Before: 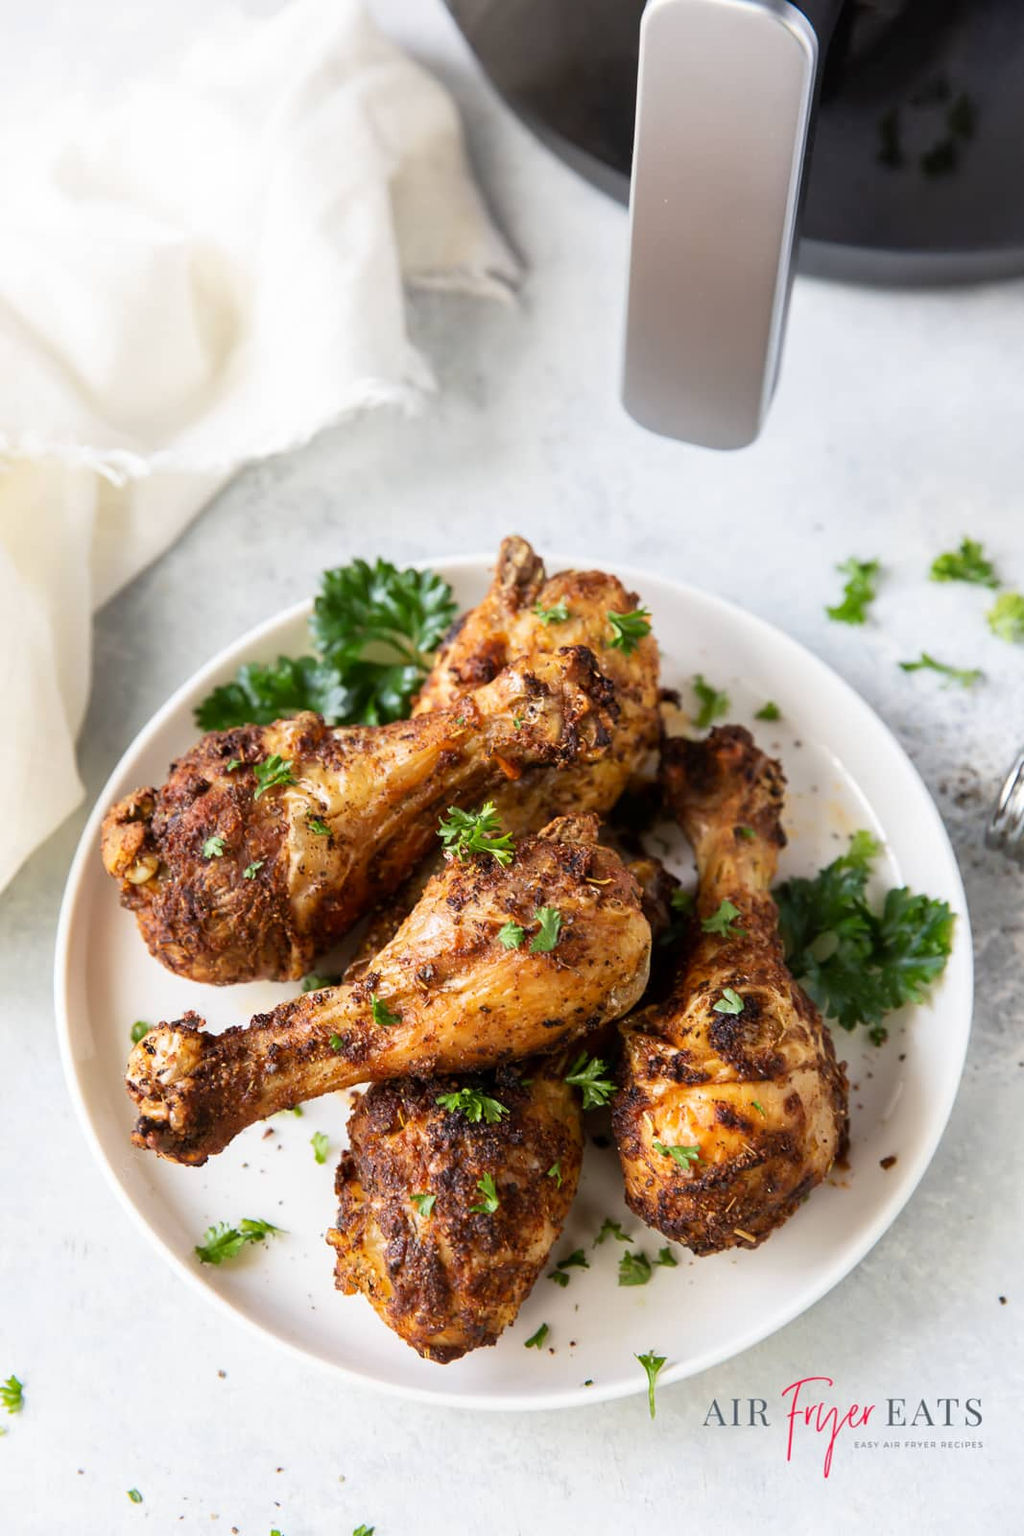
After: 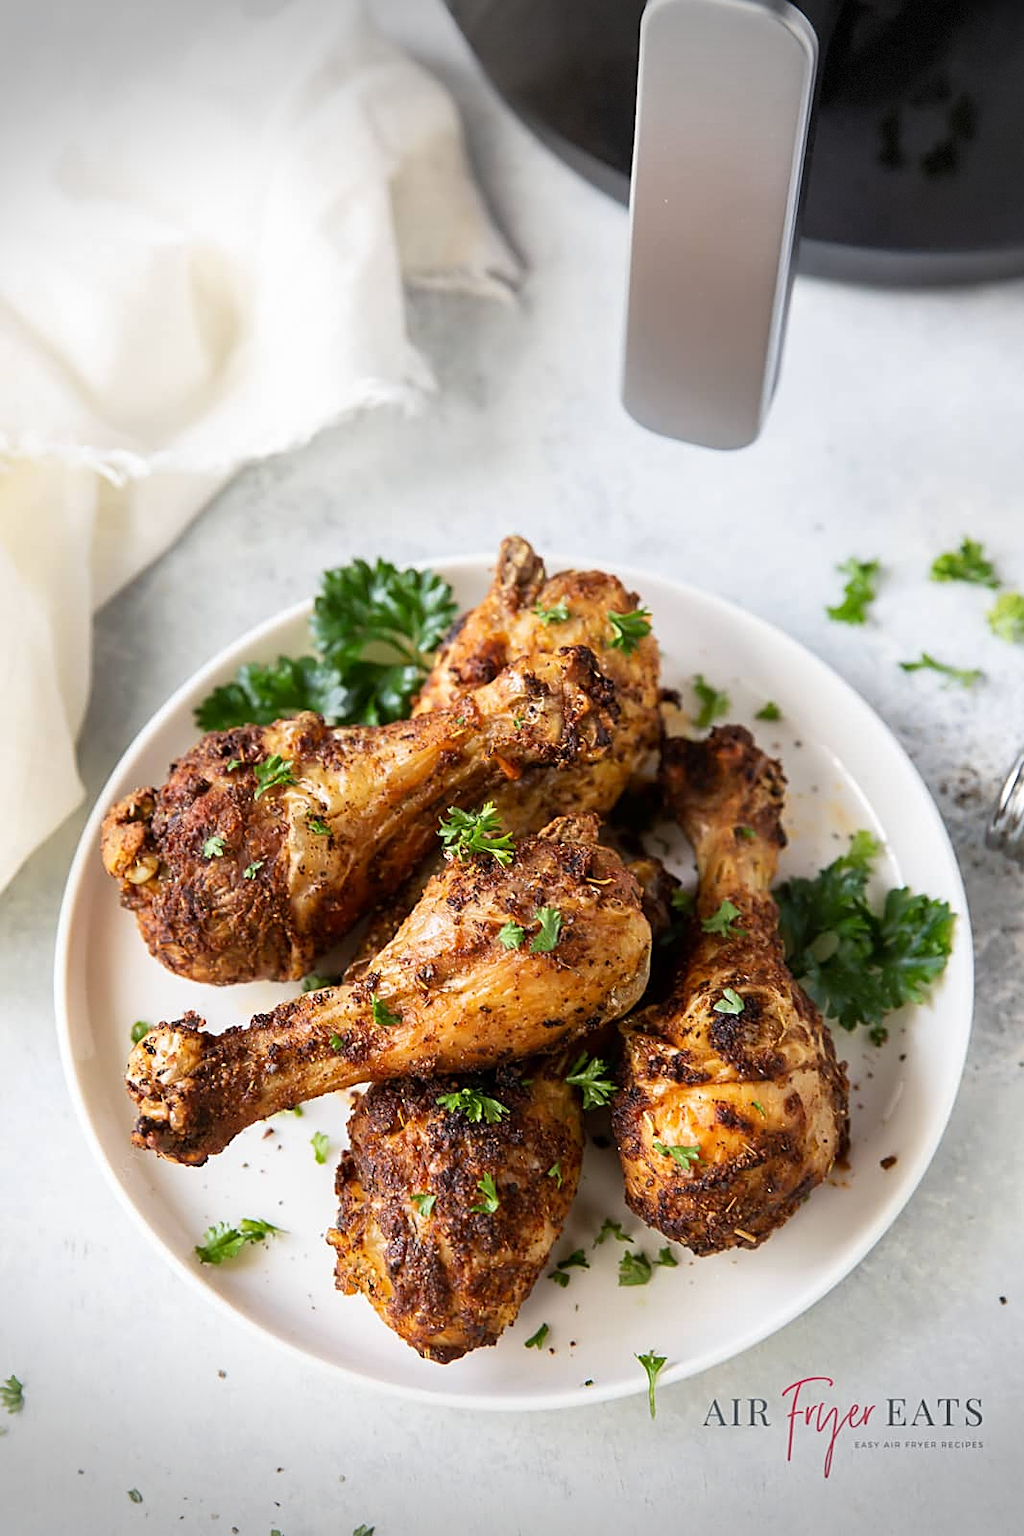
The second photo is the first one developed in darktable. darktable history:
vignetting: fall-off start 88.44%, fall-off radius 44.4%, saturation -0.646, width/height ratio 1.166, dithering 8-bit output, unbound false
sharpen: on, module defaults
